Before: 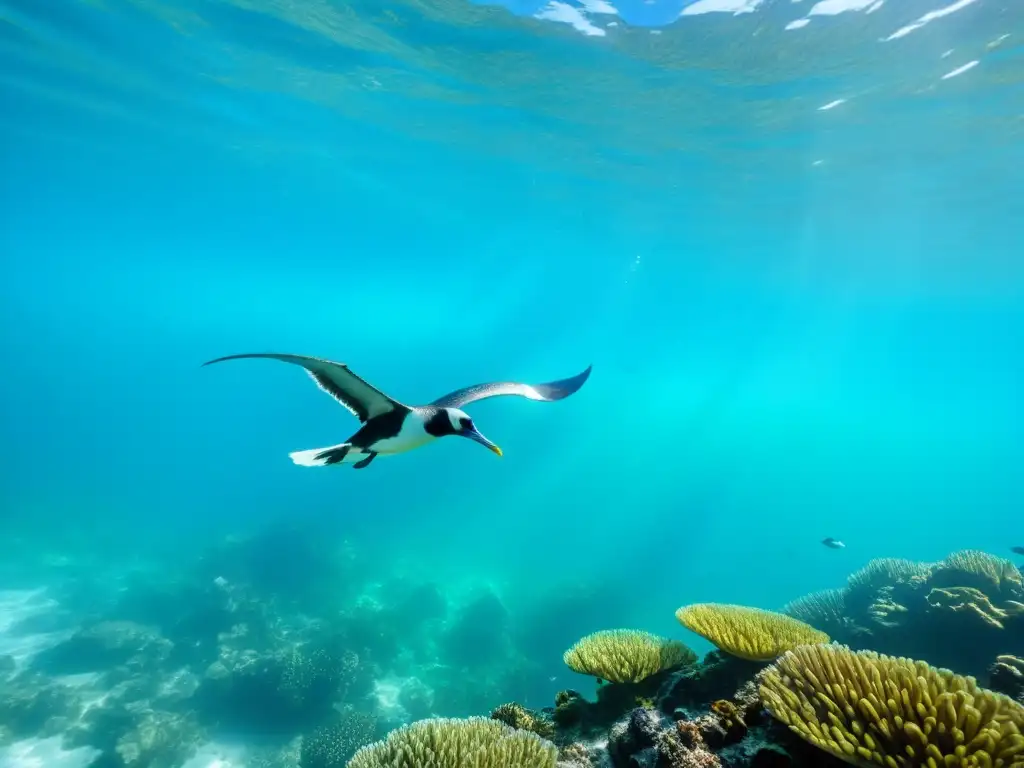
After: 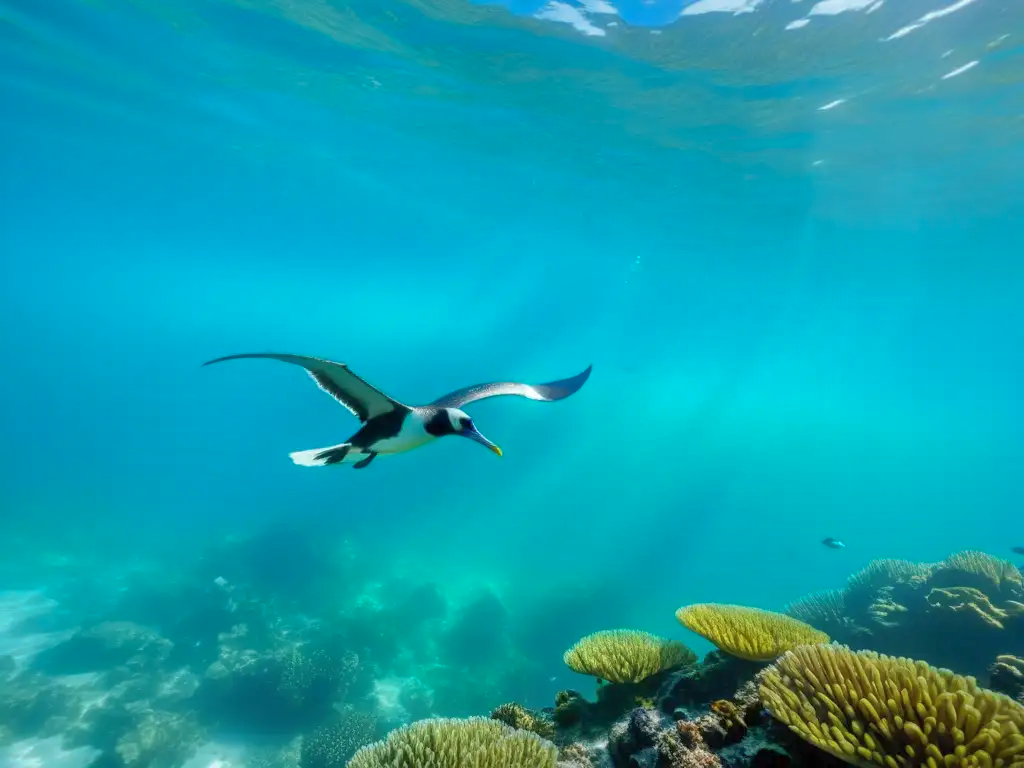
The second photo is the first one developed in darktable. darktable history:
shadows and highlights: highlights -59.67
